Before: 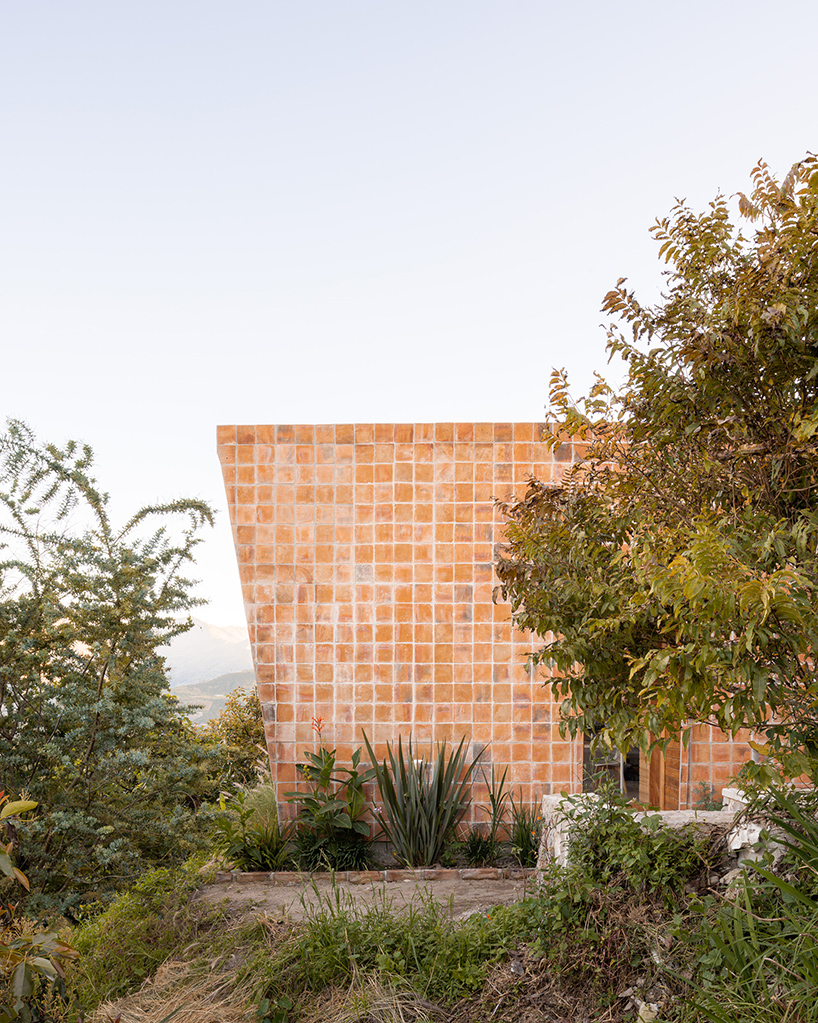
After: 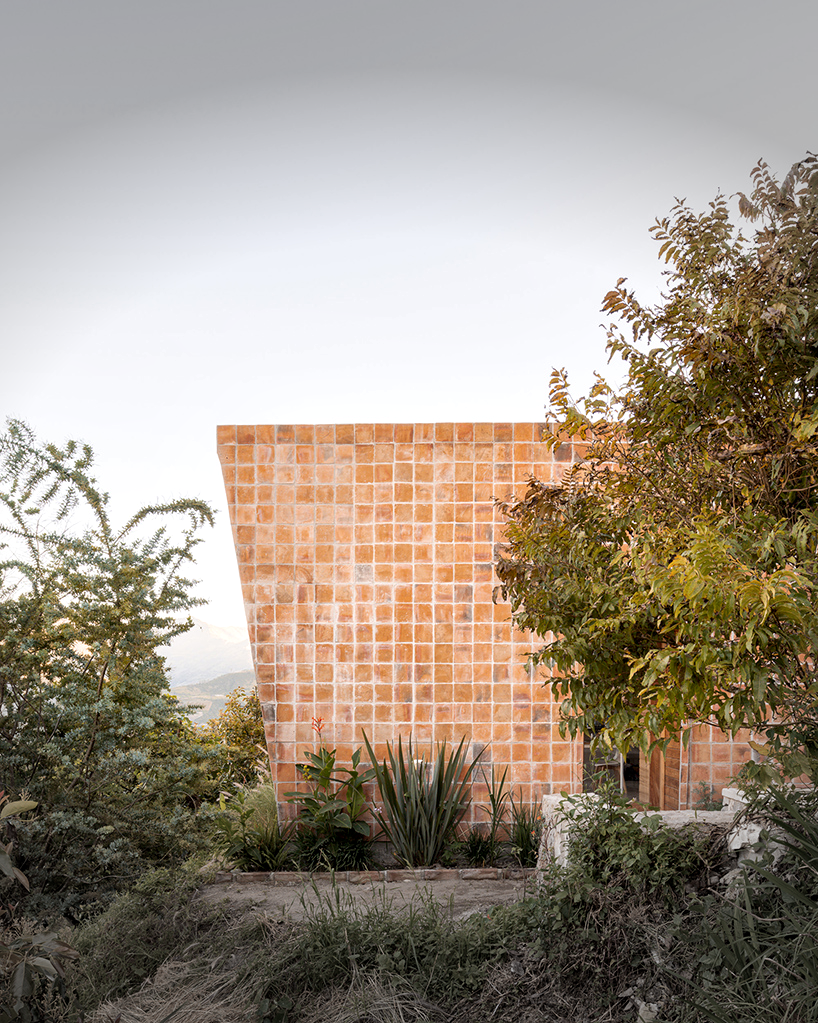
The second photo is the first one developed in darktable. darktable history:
local contrast: mode bilateral grid, contrast 20, coarseness 50, detail 132%, midtone range 0.2
vignetting: fall-off start 79.43%, saturation -0.649, width/height ratio 1.327, unbound false
